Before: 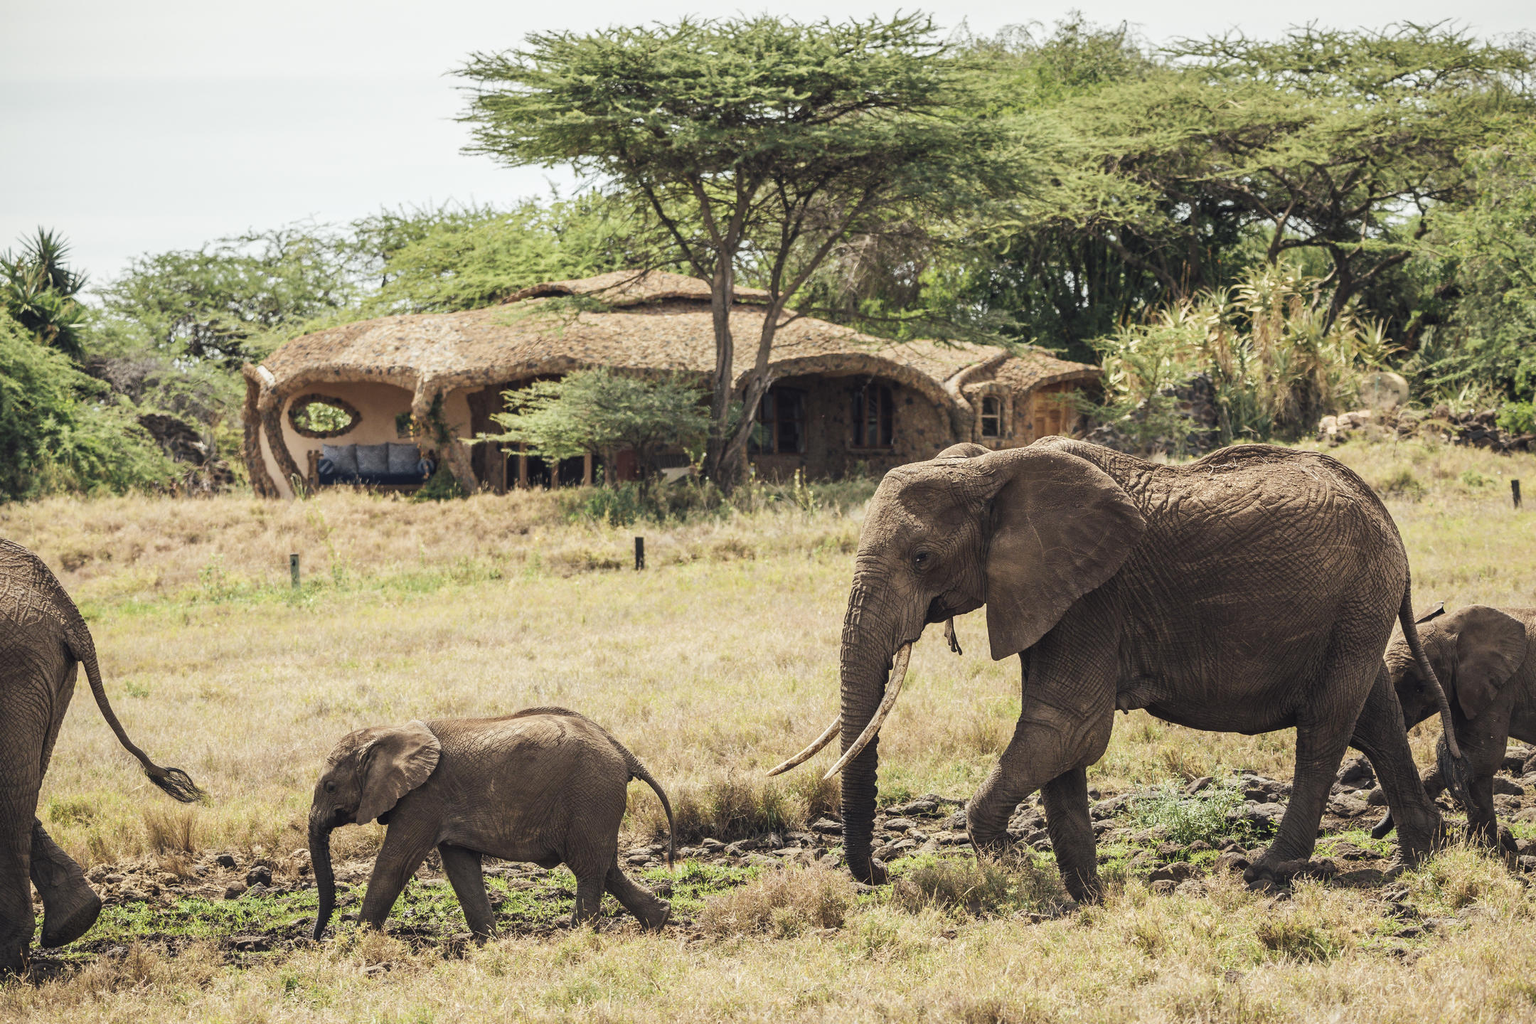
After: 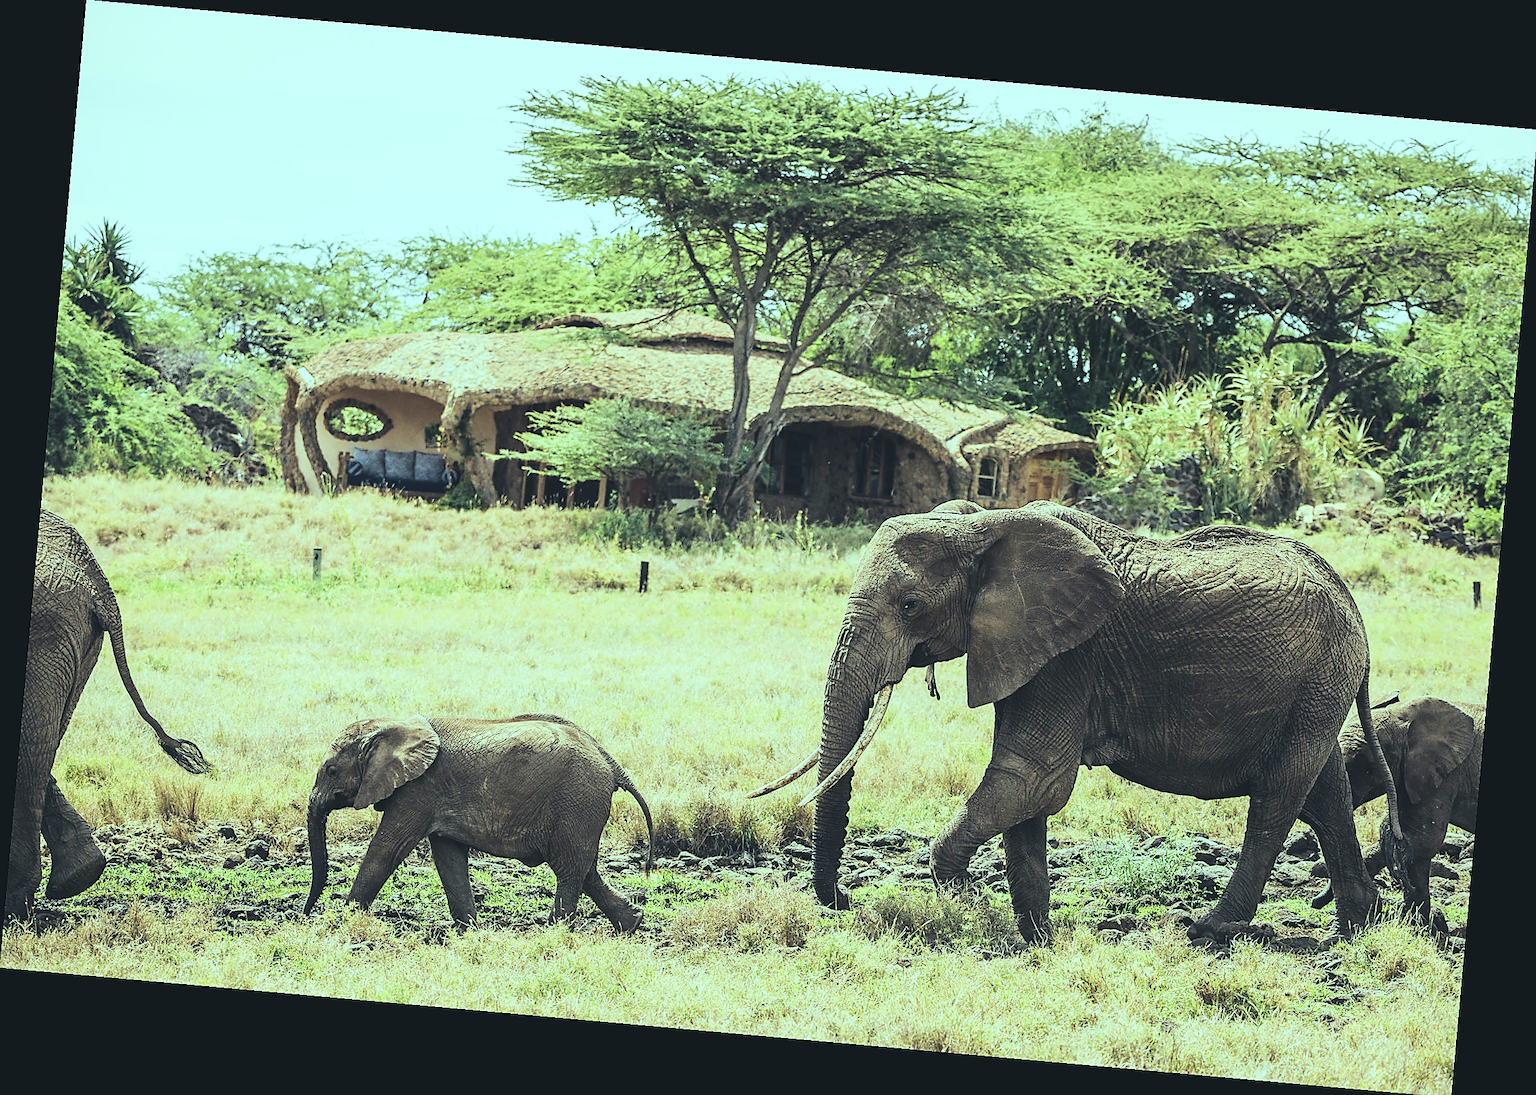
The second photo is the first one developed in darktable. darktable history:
sharpen: radius 1.4, amount 1.25, threshold 0.7
color balance: mode lift, gamma, gain (sRGB), lift [0.997, 0.979, 1.021, 1.011], gamma [1, 1.084, 0.916, 0.998], gain [1, 0.87, 1.13, 1.101], contrast 4.55%, contrast fulcrum 38.24%, output saturation 104.09%
exposure: black level correction -0.015, exposure -0.5 EV, compensate highlight preservation false
velvia: on, module defaults
base curve: curves: ch0 [(0, 0) (0.028, 0.03) (0.121, 0.232) (0.46, 0.748) (0.859, 0.968) (1, 1)]
rotate and perspective: rotation 5.12°, automatic cropping off
